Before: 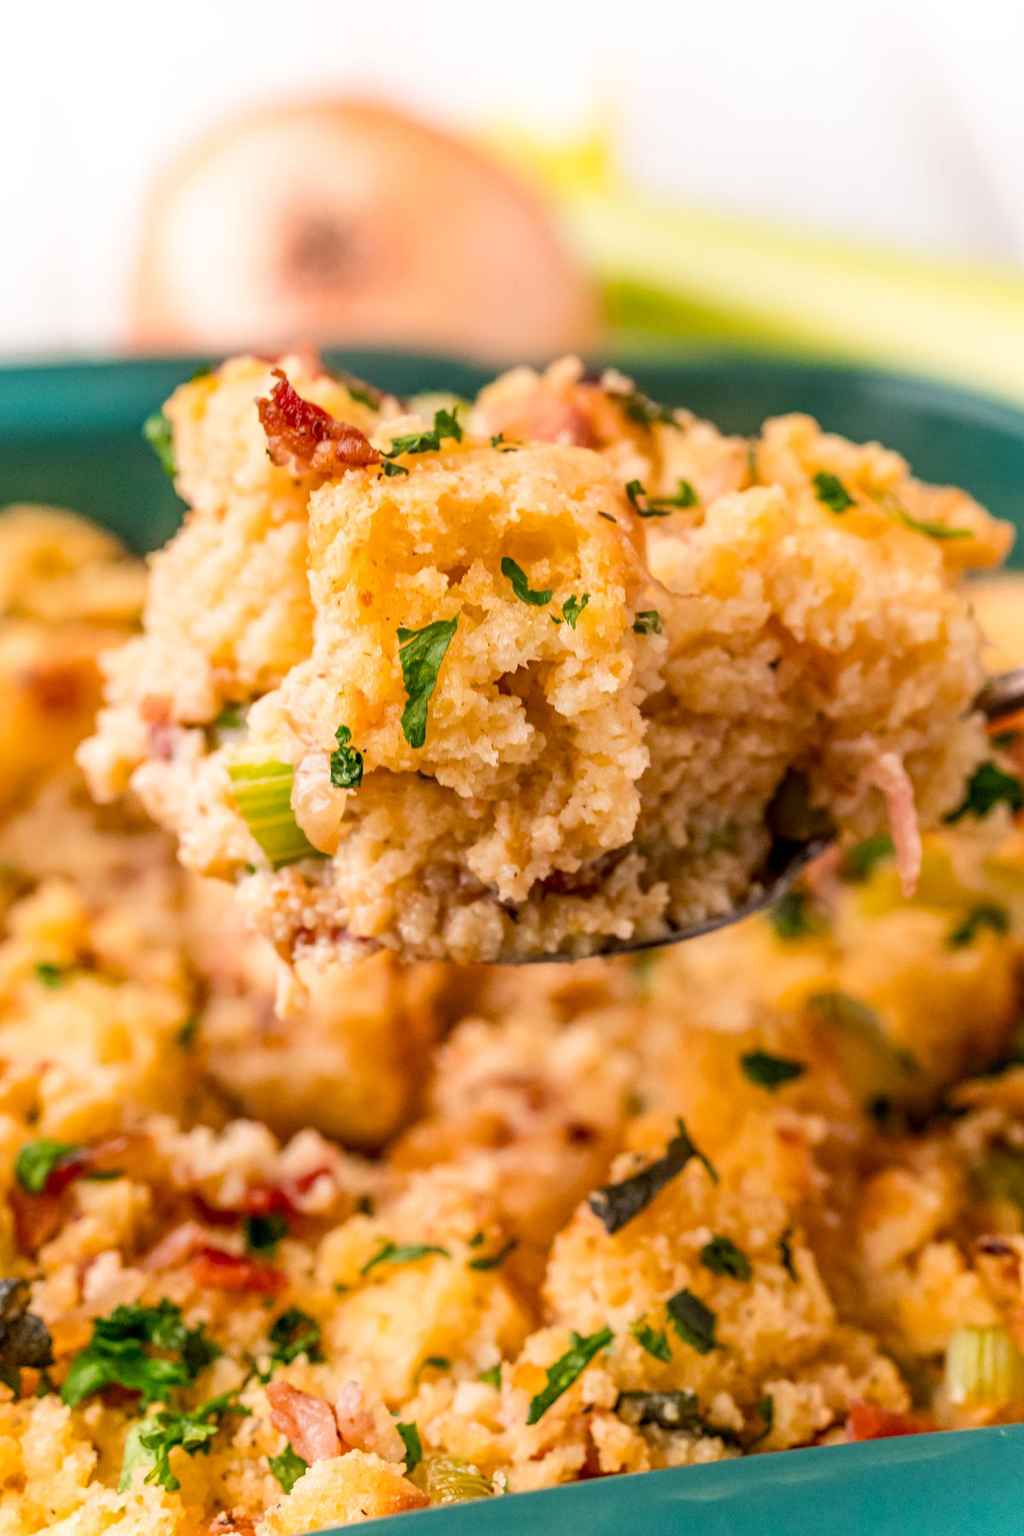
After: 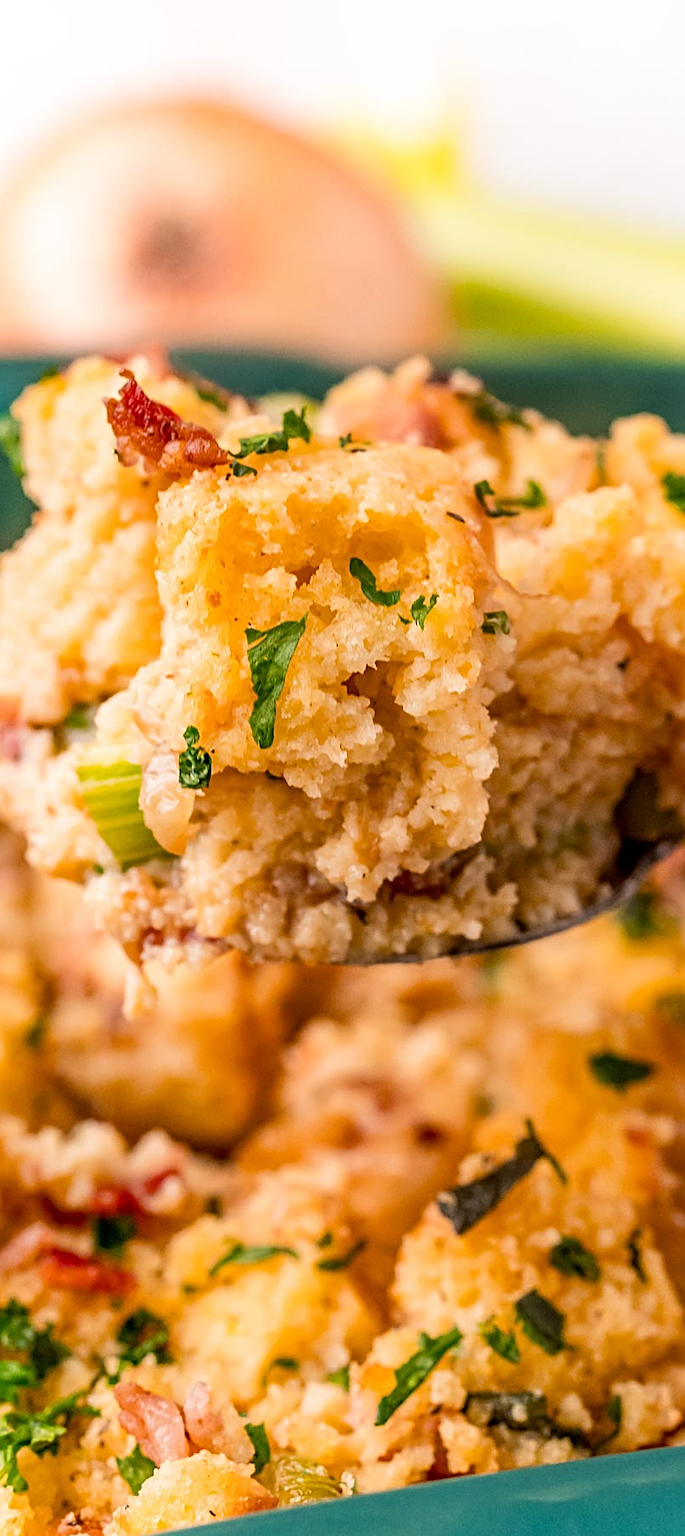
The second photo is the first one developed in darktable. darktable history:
crop and rotate: left 14.916%, right 18.154%
sharpen: on, module defaults
